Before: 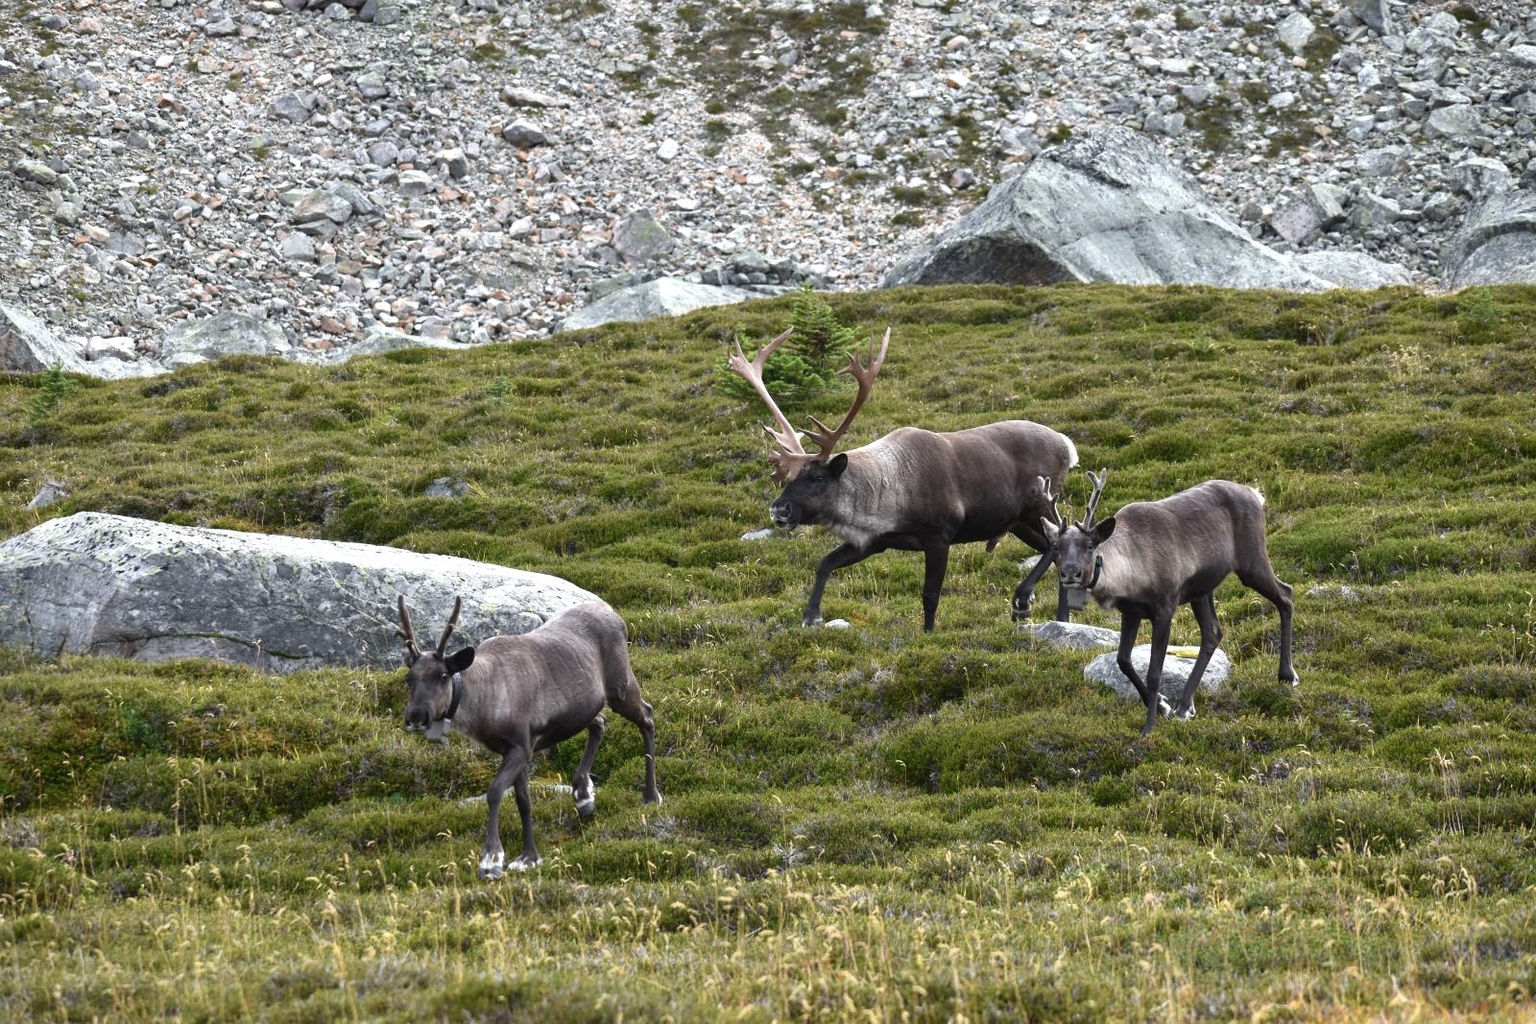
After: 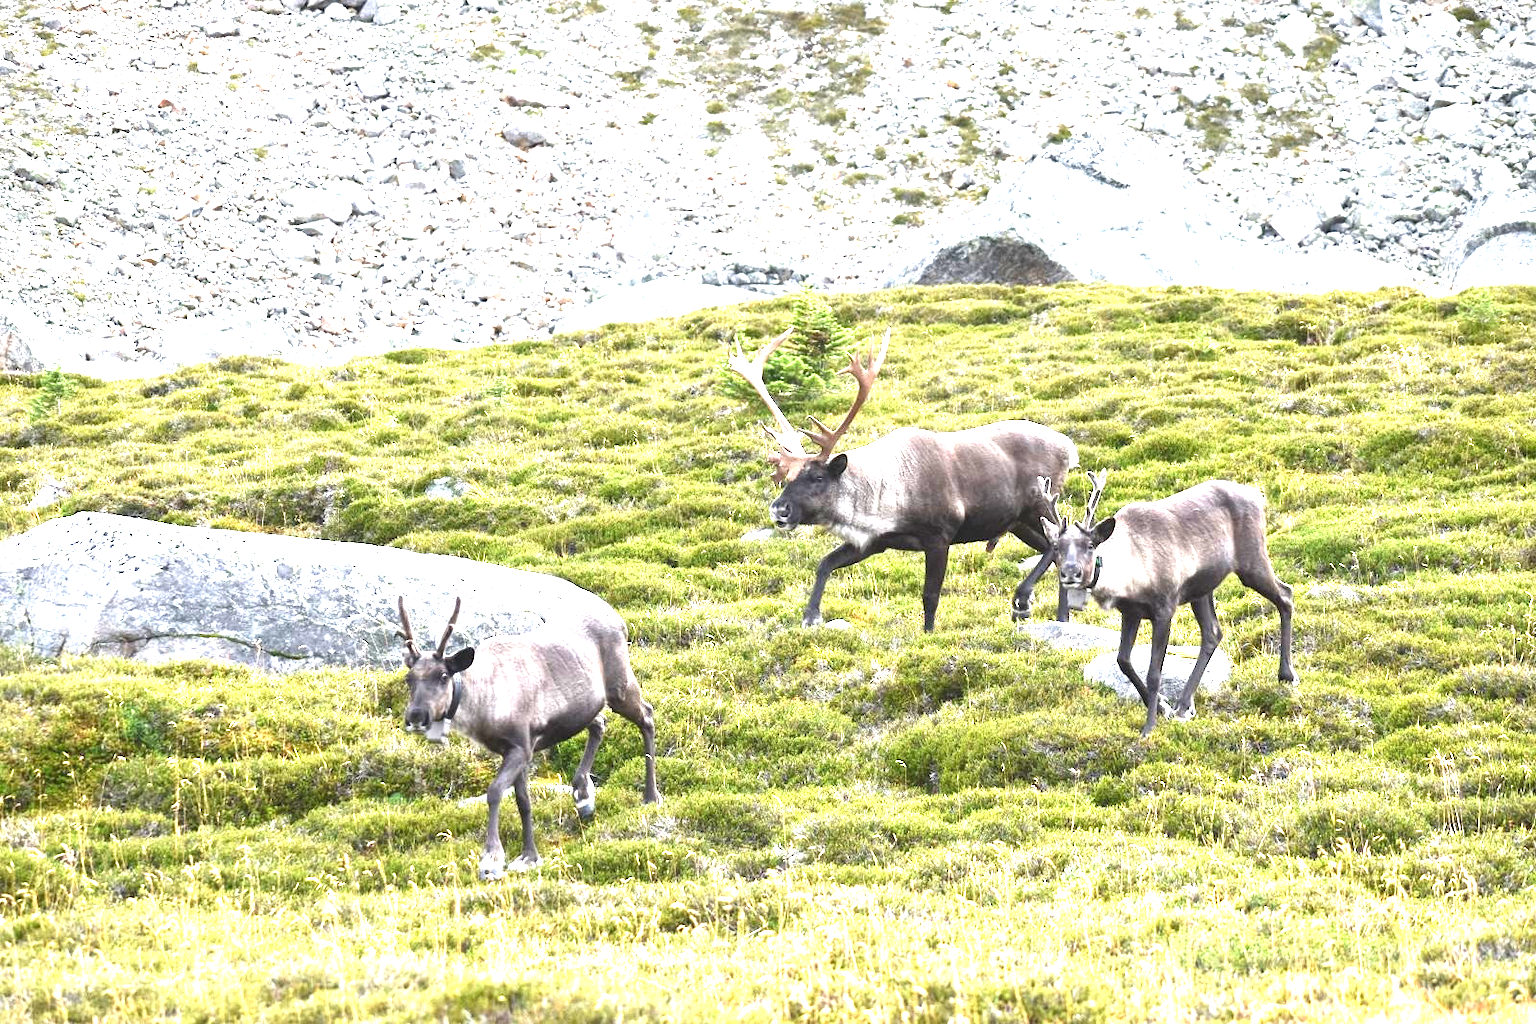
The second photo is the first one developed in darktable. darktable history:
exposure: exposure 2.209 EV, compensate highlight preservation false
